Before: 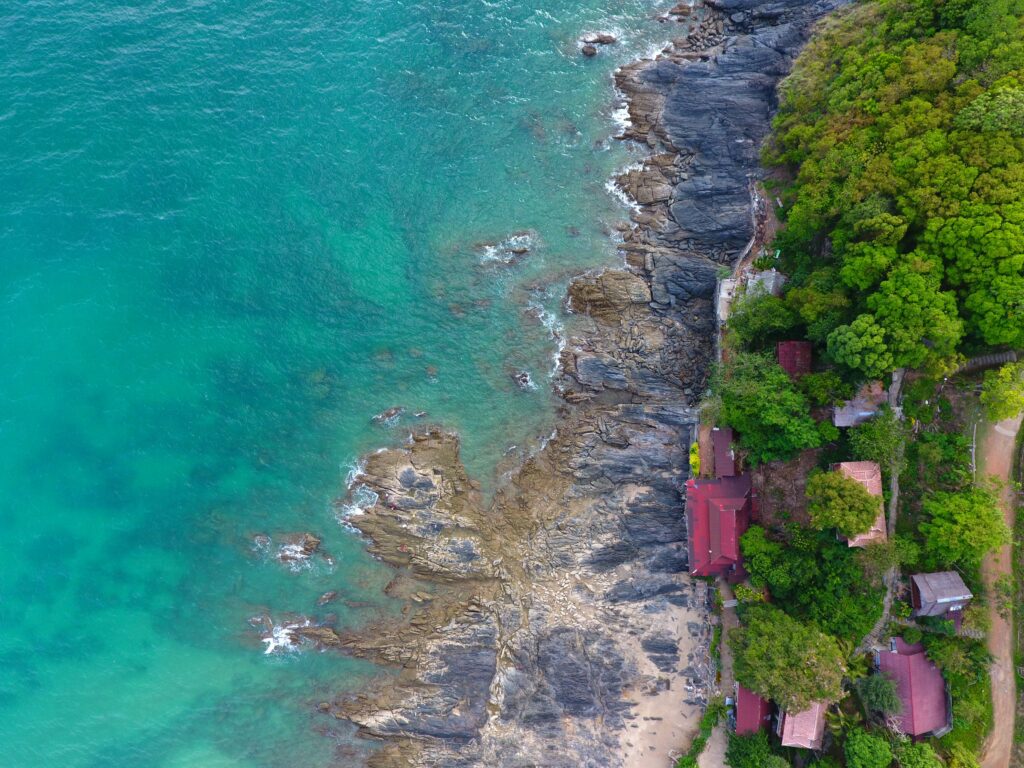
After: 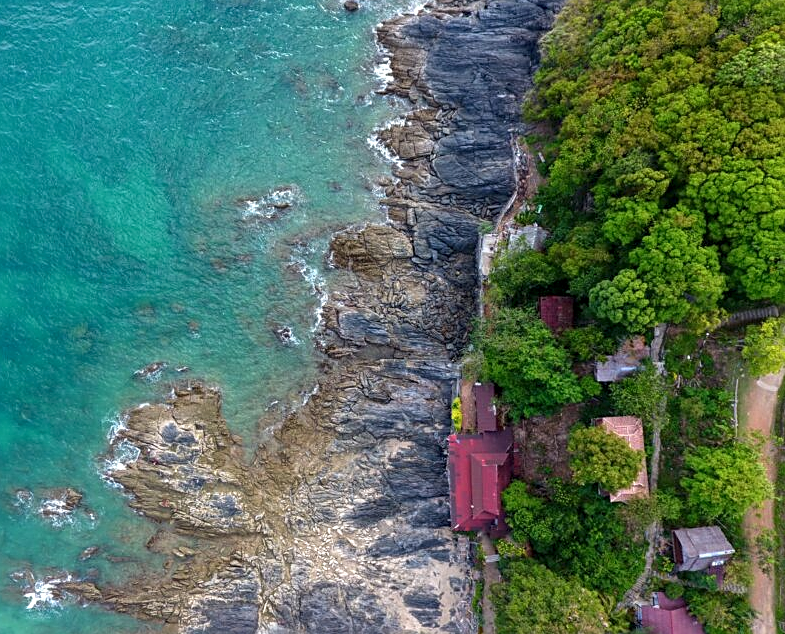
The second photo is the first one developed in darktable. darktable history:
crop: left 23.326%, top 5.861%, bottom 11.515%
sharpen: on, module defaults
local contrast: detail 130%
